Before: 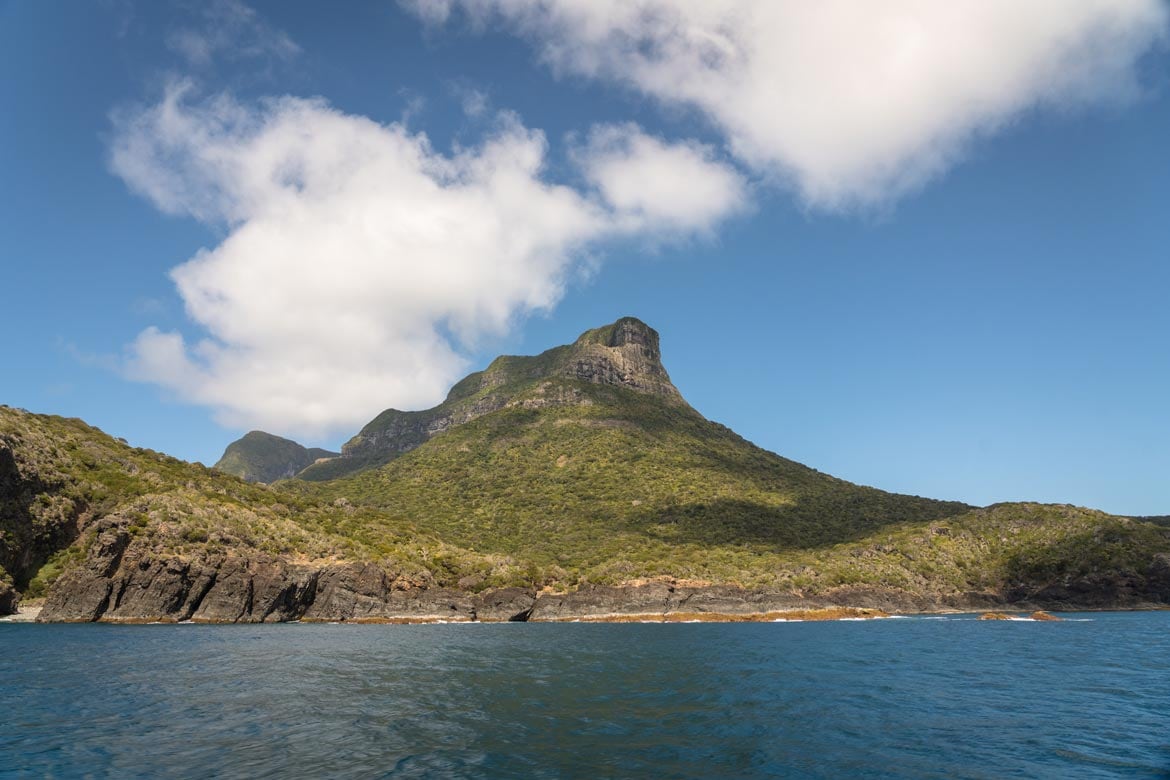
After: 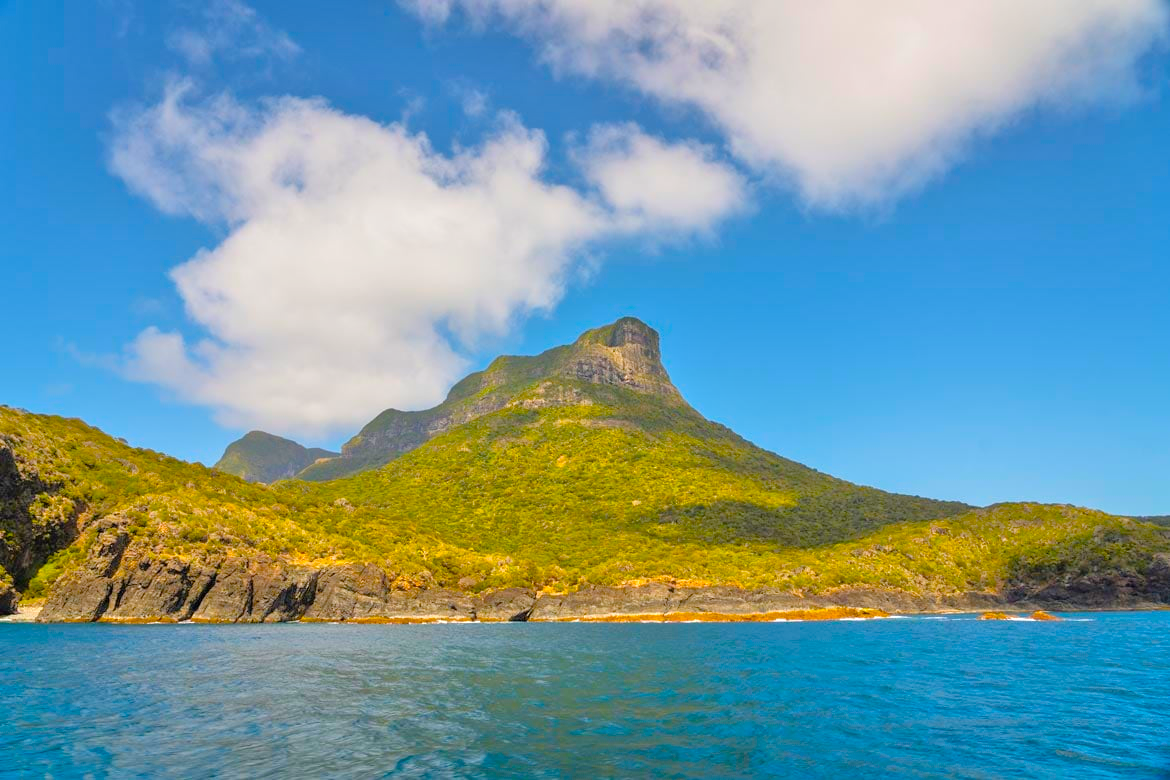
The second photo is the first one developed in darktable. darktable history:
tone equalizer: -7 EV 0.15 EV, -6 EV 0.6 EV, -5 EV 1.15 EV, -4 EV 1.33 EV, -3 EV 1.15 EV, -2 EV 0.6 EV, -1 EV 0.15 EV, mask exposure compensation -0.5 EV
color balance: input saturation 134.34%, contrast -10.04%, contrast fulcrum 19.67%, output saturation 133.51%
